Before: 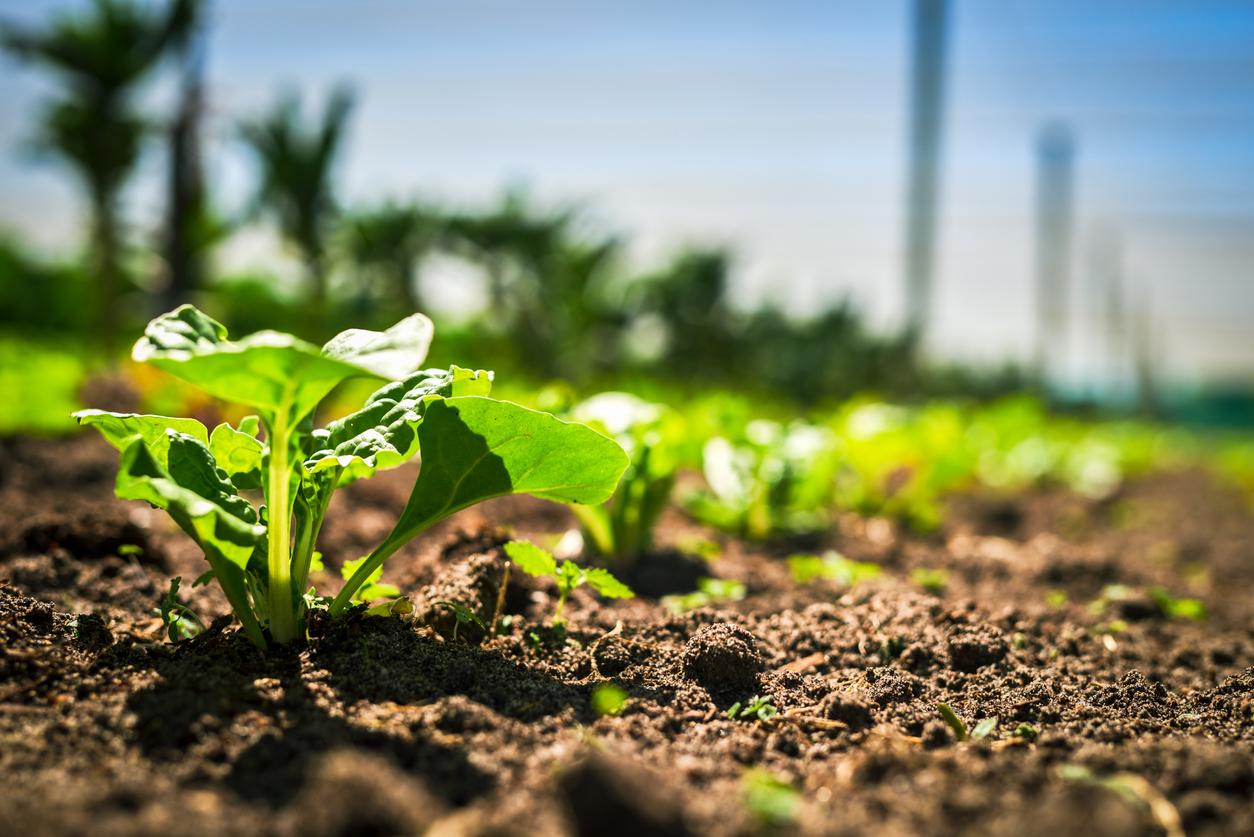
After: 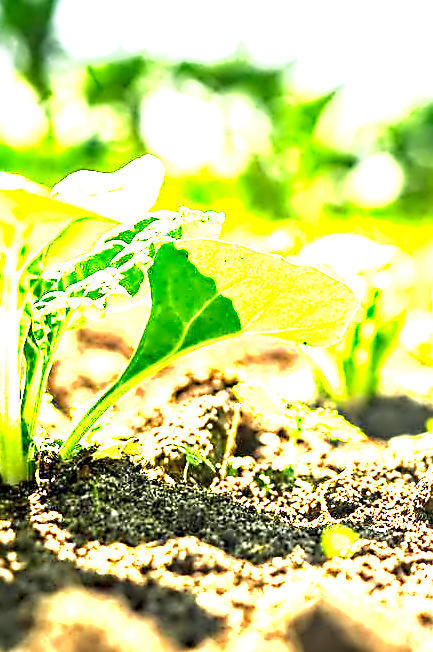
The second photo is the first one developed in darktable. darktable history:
color zones: curves: ch0 [(0, 0.485) (0.178, 0.476) (0.261, 0.623) (0.411, 0.403) (0.708, 0.603) (0.934, 0.412)]; ch1 [(0.003, 0.485) (0.149, 0.496) (0.229, 0.584) (0.326, 0.551) (0.484, 0.262) (0.757, 0.643)]
color correction: highlights b* 0.039, saturation 1.32
exposure: exposure 2.952 EV, compensate exposure bias true, compensate highlight preservation false
contrast equalizer: octaves 7, y [[0.5, 0.542, 0.583, 0.625, 0.667, 0.708], [0.5 ×6], [0.5 ×6], [0, 0.033, 0.067, 0.1, 0.133, 0.167], [0, 0.05, 0.1, 0.15, 0.2, 0.25]]
crop and rotate: left 21.582%, top 19.05%, right 43.813%, bottom 2.994%
sharpen: on, module defaults
base curve: curves: ch0 [(0, 0) (0.666, 0.806) (1, 1)], preserve colors none
